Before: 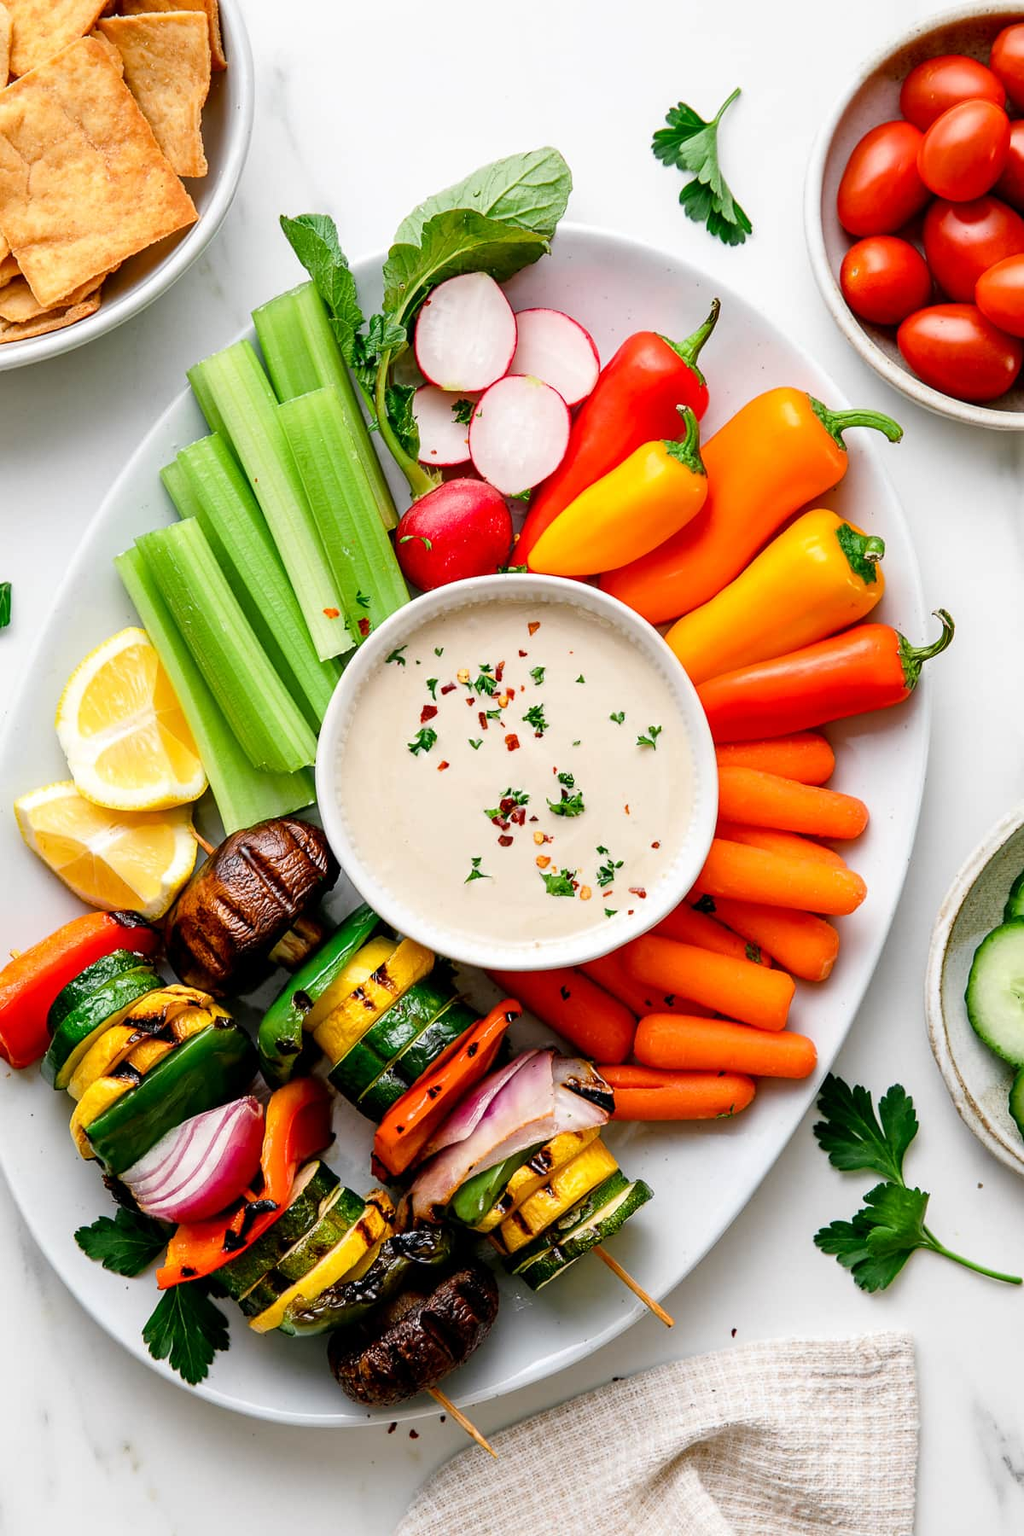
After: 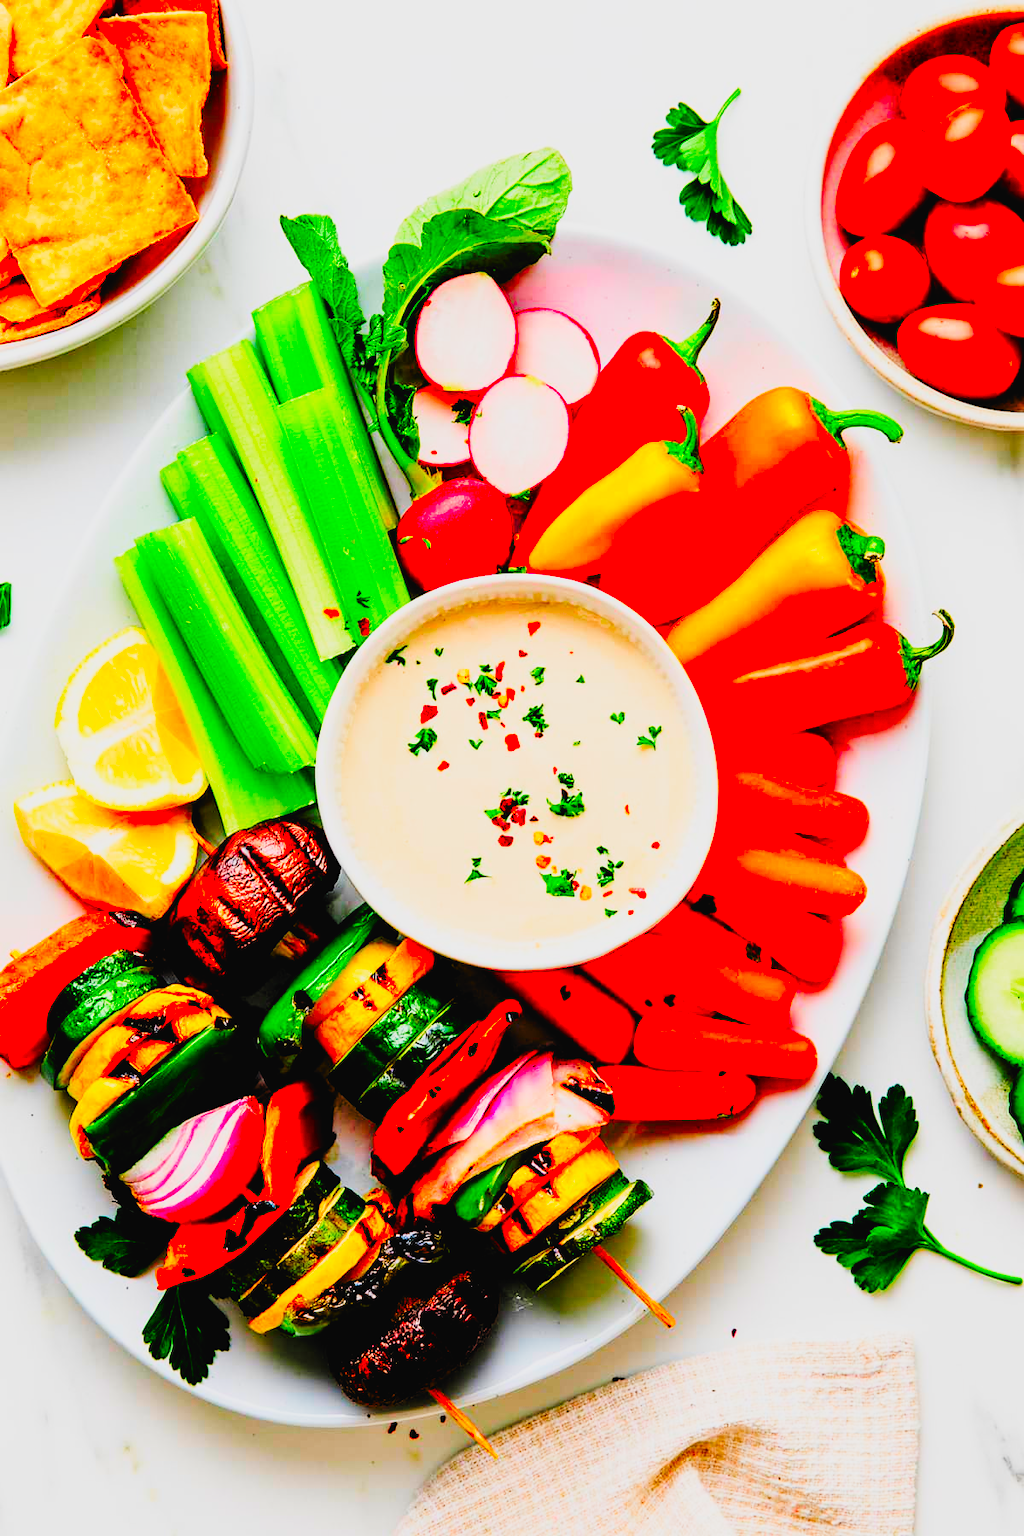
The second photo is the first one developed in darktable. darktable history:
color correction: highlights b* 0.027, saturation 2.96
tone curve: curves: ch0 [(0.003, 0.023) (0.071, 0.052) (0.236, 0.197) (0.466, 0.557) (0.625, 0.761) (0.783, 0.9) (0.994, 0.968)]; ch1 [(0, 0) (0.262, 0.227) (0.417, 0.386) (0.469, 0.467) (0.502, 0.498) (0.528, 0.53) (0.573, 0.579) (0.605, 0.621) (0.644, 0.671) (0.686, 0.728) (0.994, 0.987)]; ch2 [(0, 0) (0.262, 0.188) (0.385, 0.353) (0.427, 0.424) (0.495, 0.493) (0.515, 0.54) (0.547, 0.561) (0.589, 0.613) (0.644, 0.748) (1, 1)], preserve colors none
filmic rgb: black relative exposure -4.13 EV, white relative exposure 5.11 EV, threshold 5.97 EV, hardness 2.08, contrast 1.159, add noise in highlights 0.001, color science v3 (2019), use custom middle-gray values true, contrast in highlights soft, enable highlight reconstruction true
